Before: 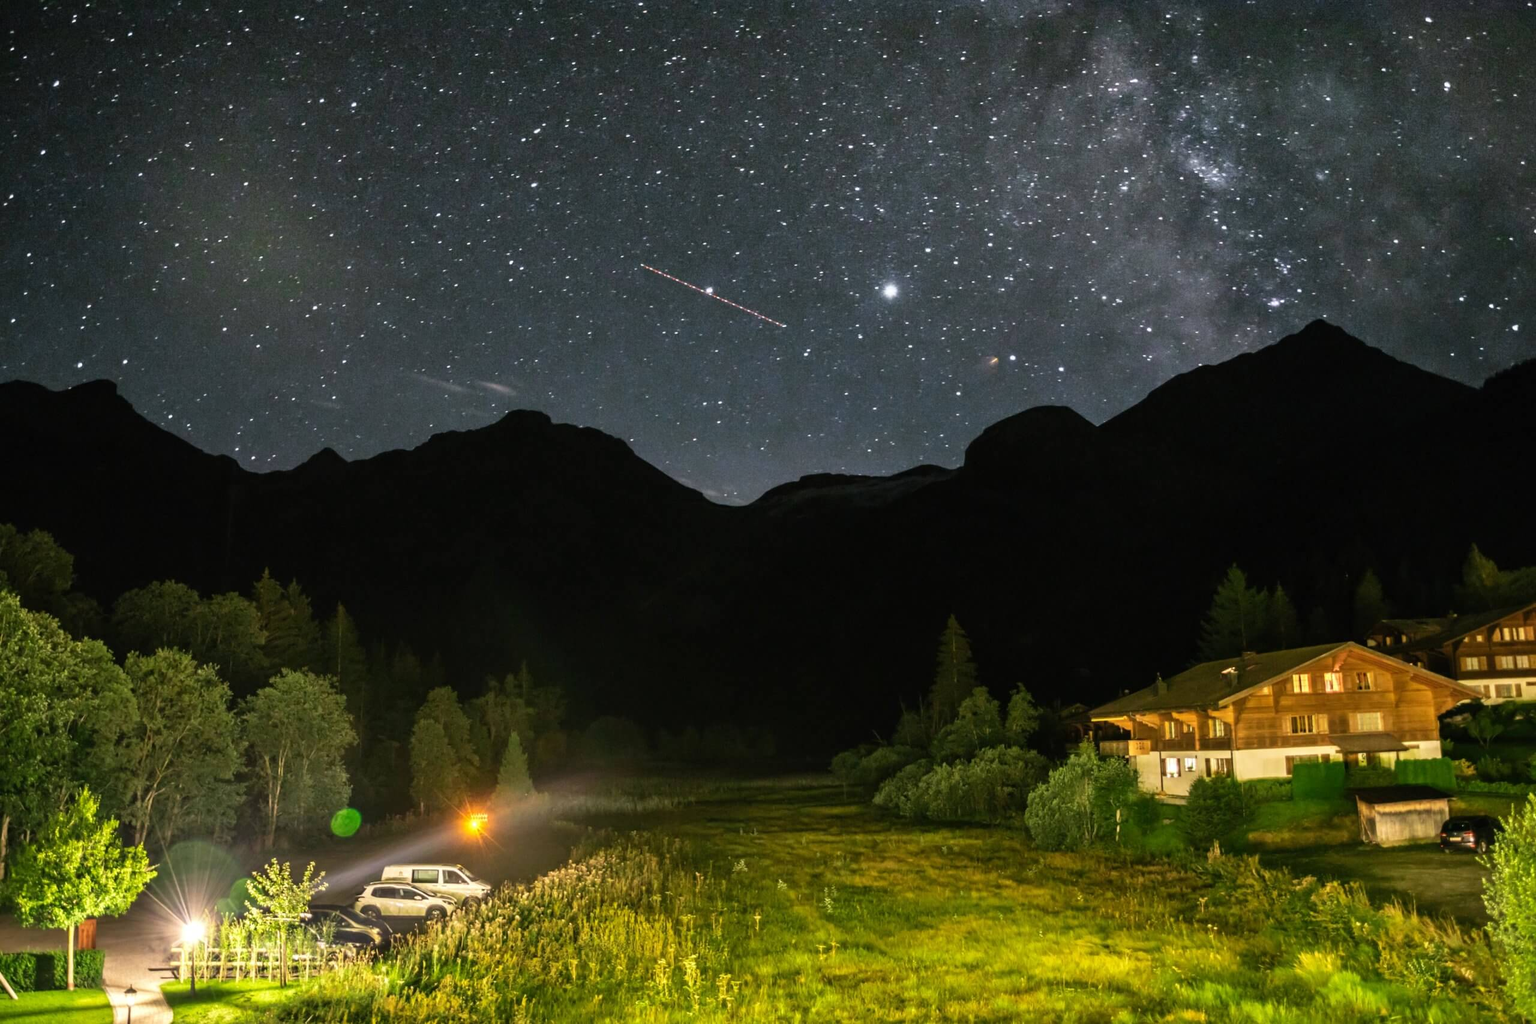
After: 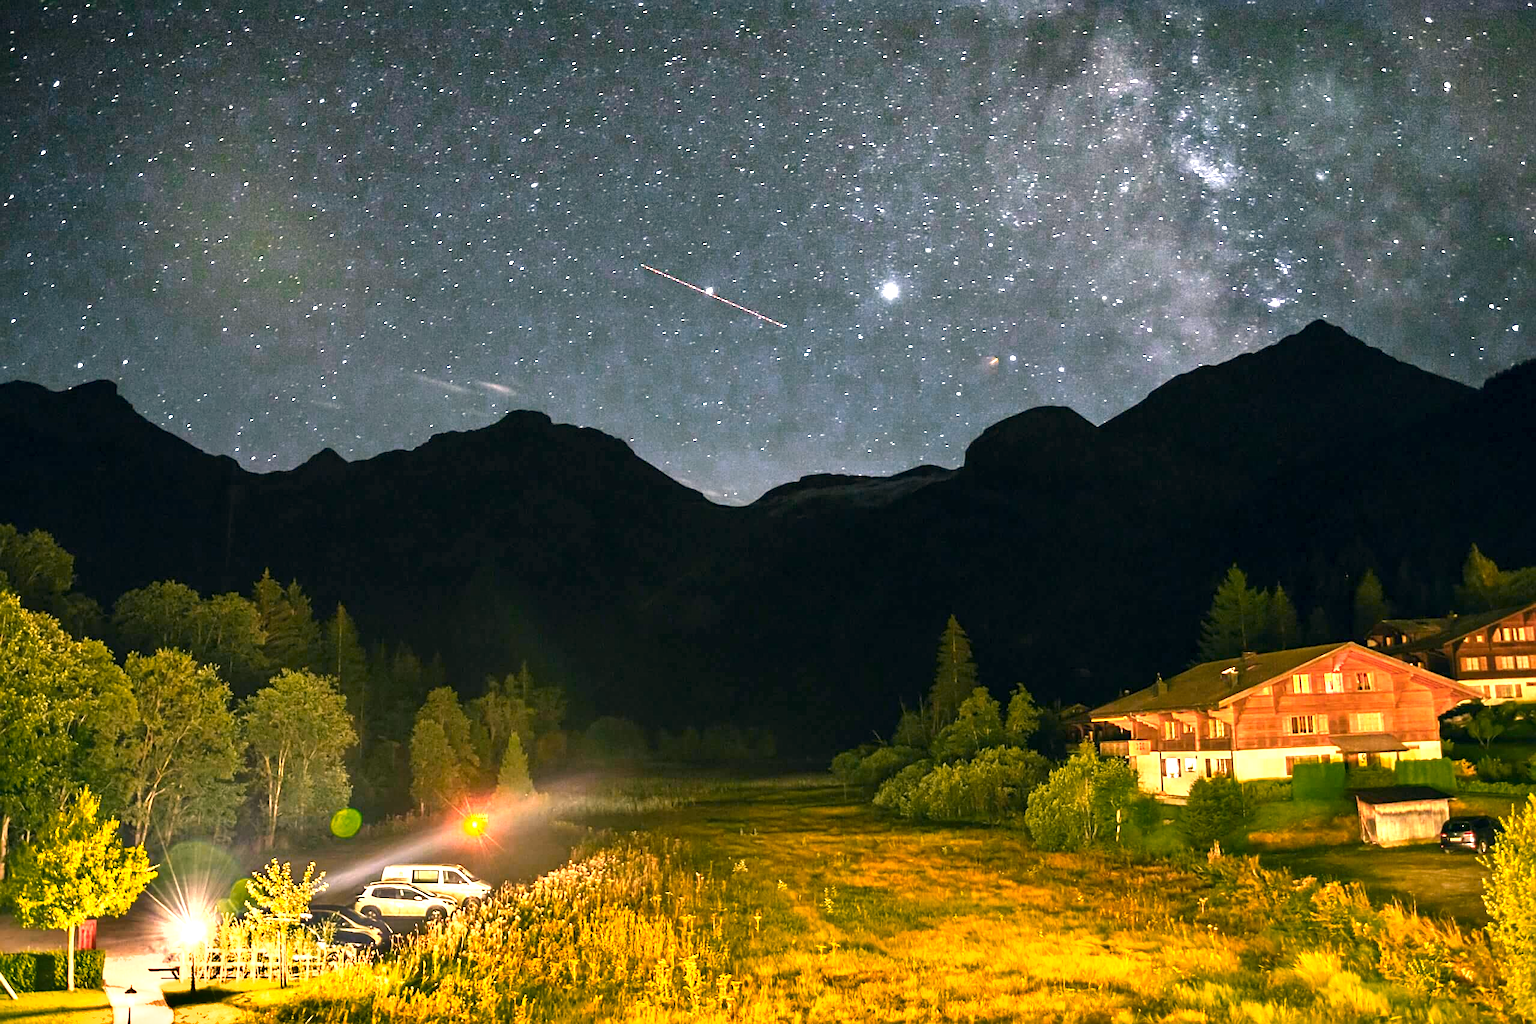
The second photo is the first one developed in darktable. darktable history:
color correction: highlights a* 2.75, highlights b* 5, shadows a* -2.04, shadows b* -4.84, saturation 0.8
exposure: black level correction 0.001, exposure 1.398 EV, compensate exposure bias true, compensate highlight preservation false
sharpen: on, module defaults
shadows and highlights: shadows 5, soften with gaussian
color zones: curves: ch0 [(0.473, 0.374) (0.742, 0.784)]; ch1 [(0.354, 0.737) (0.742, 0.705)]; ch2 [(0.318, 0.421) (0.758, 0.532)]
